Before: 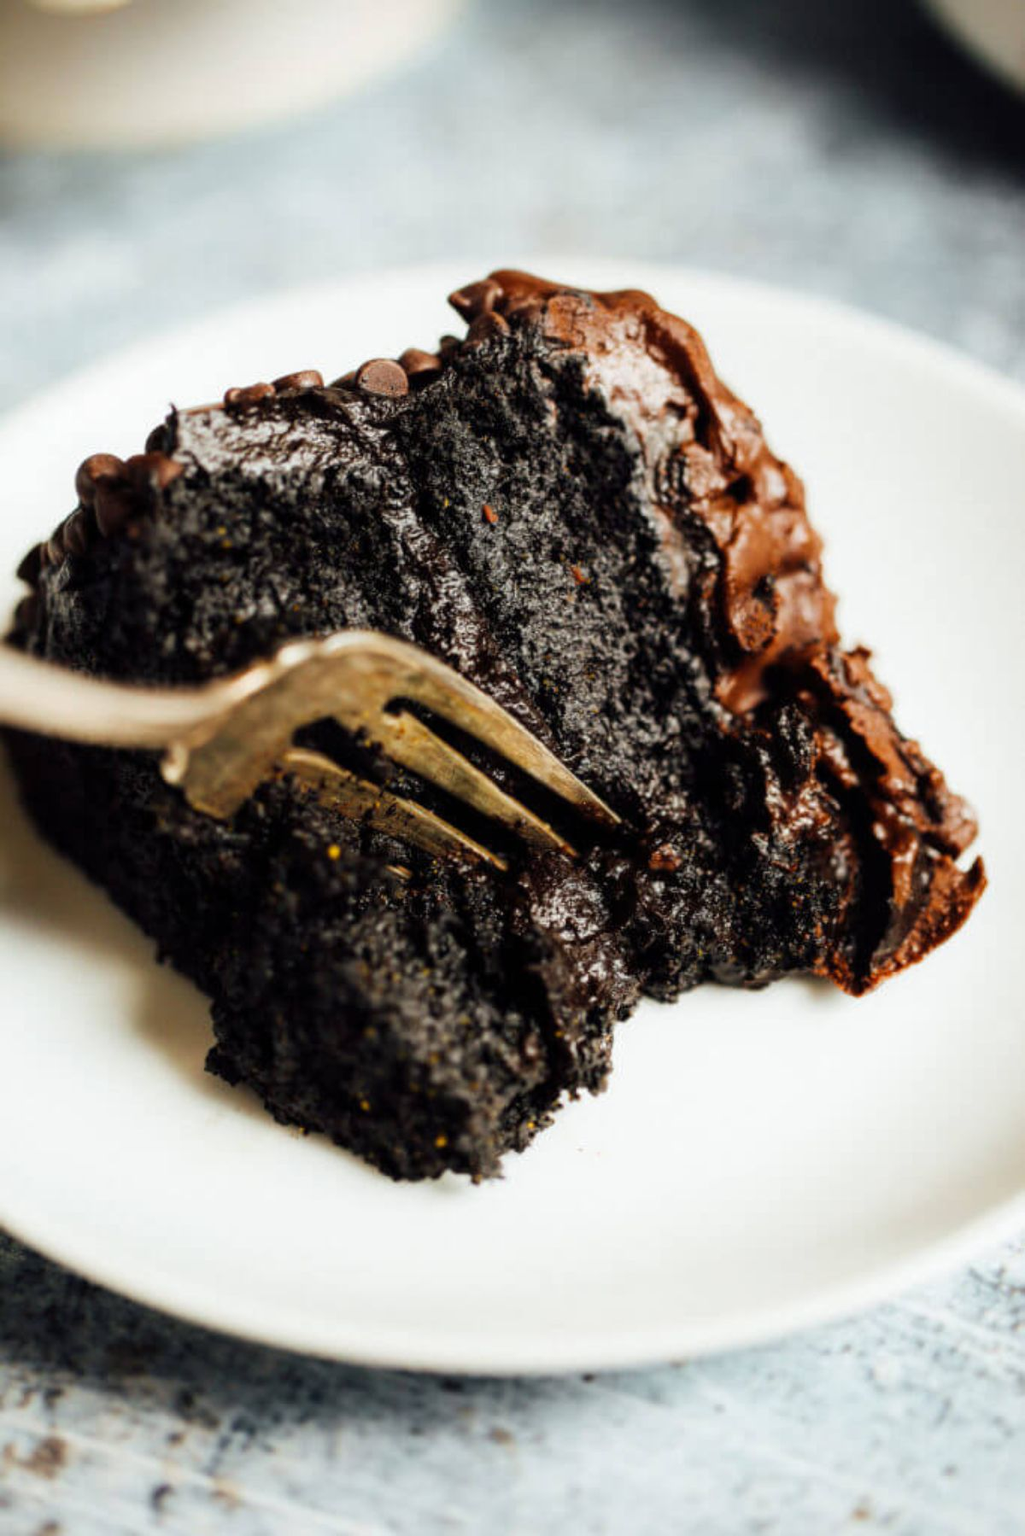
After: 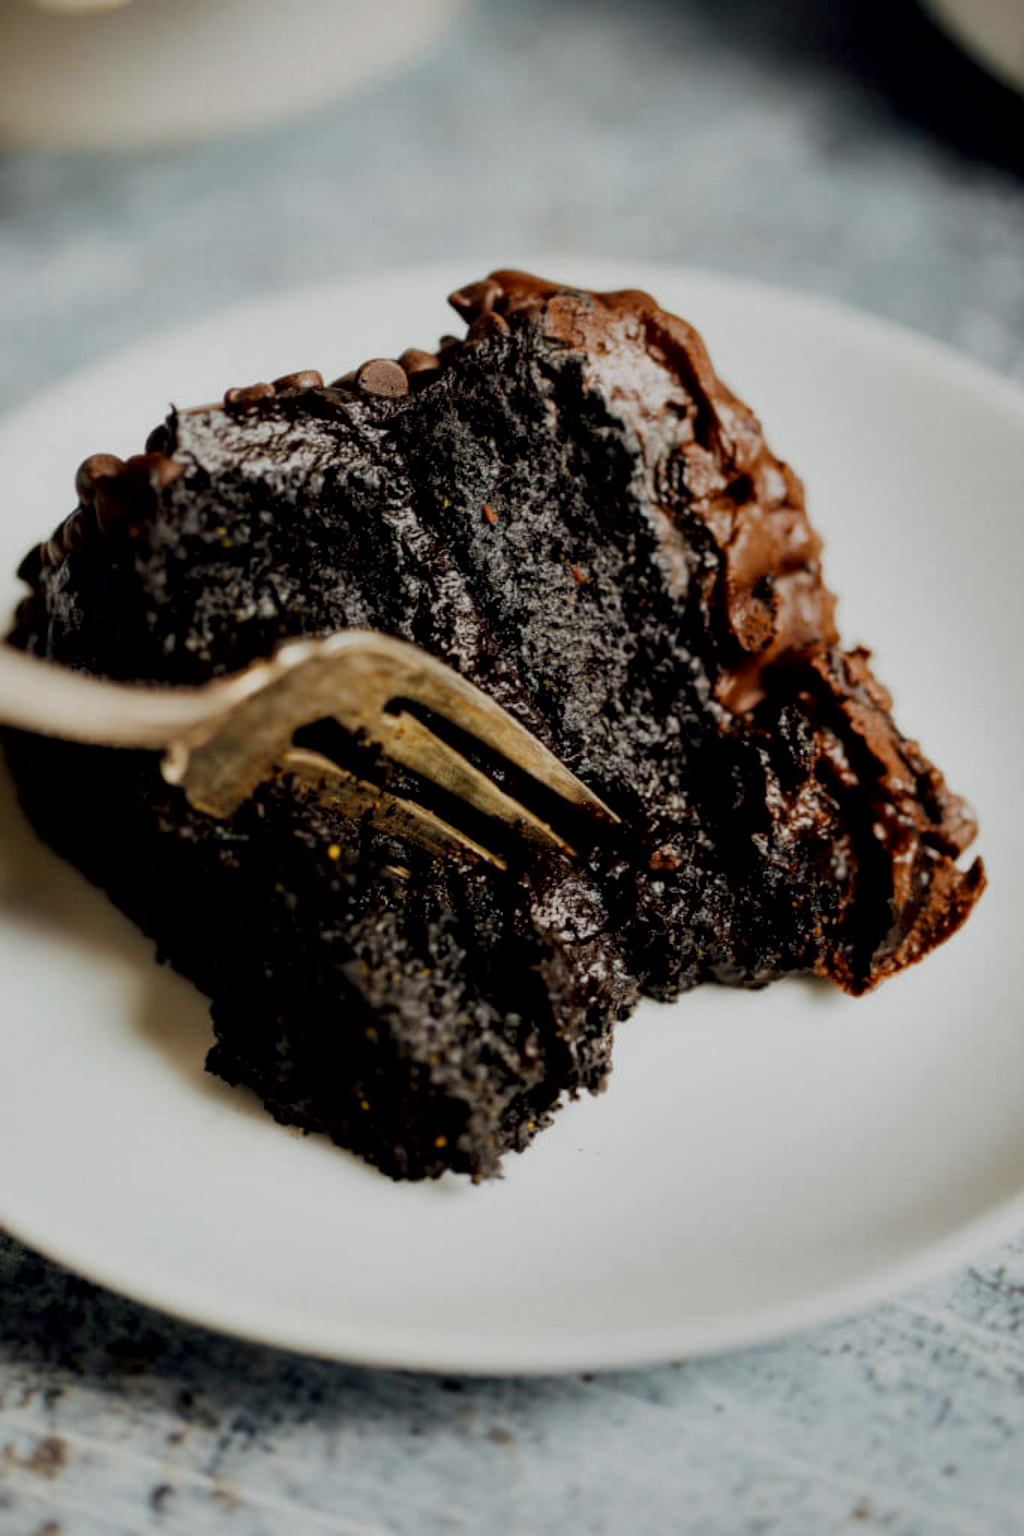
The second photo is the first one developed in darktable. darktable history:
shadows and highlights: shadows 25.63, highlights -48.27, soften with gaussian
exposure: black level correction 0.009, exposure -0.62 EV, compensate exposure bias true, compensate highlight preservation false
contrast brightness saturation: saturation -0.067
